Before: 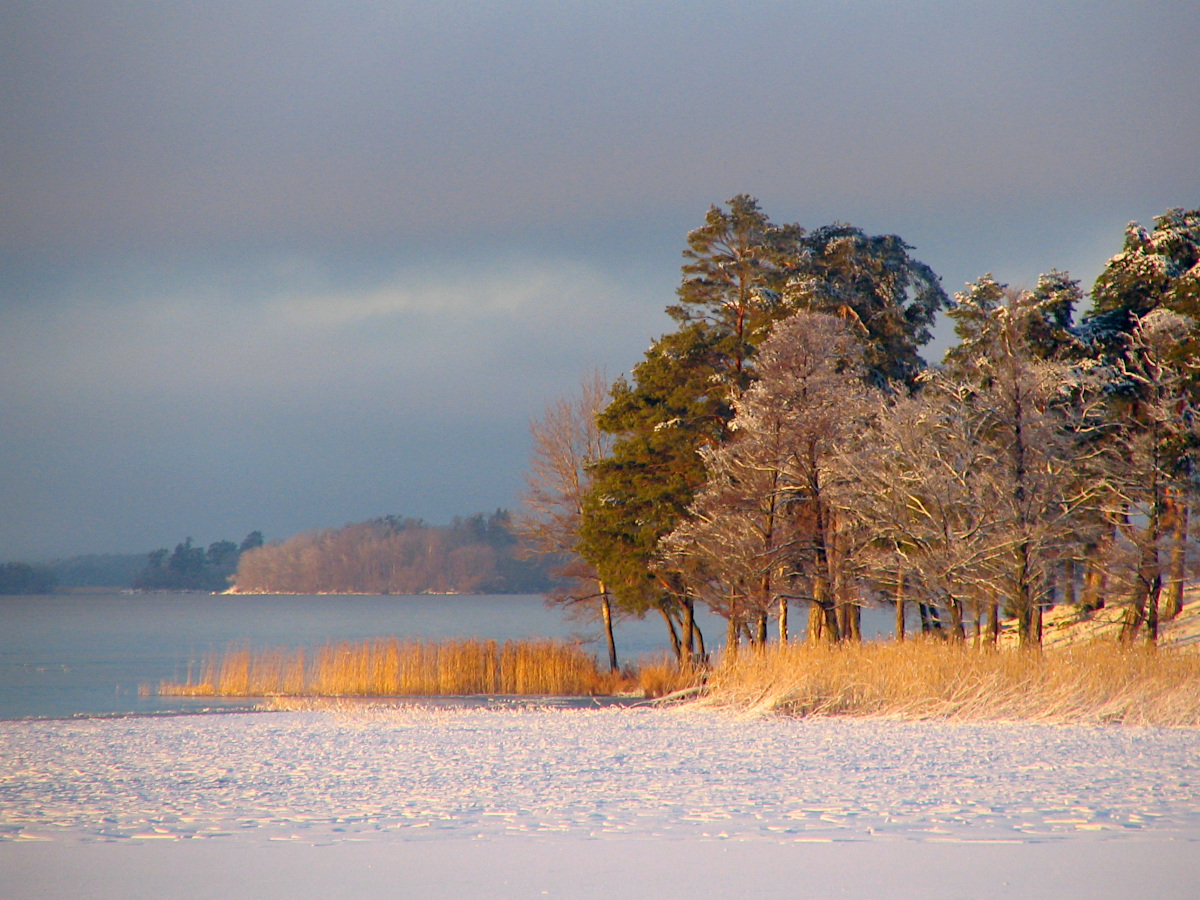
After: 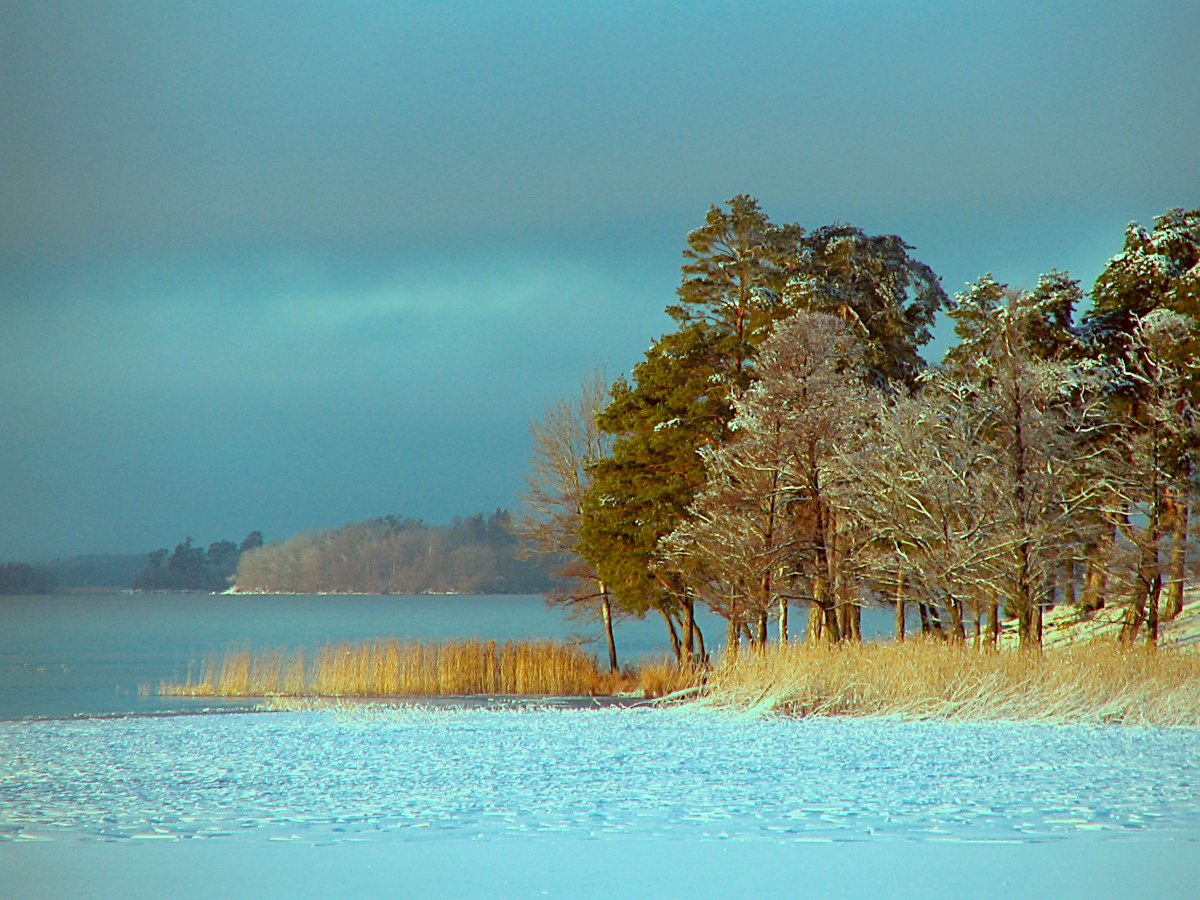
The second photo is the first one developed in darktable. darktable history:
color balance rgb: shadows lift › chroma 7.23%, shadows lift › hue 246.48°, highlights gain › chroma 5.38%, highlights gain › hue 196.93°, white fulcrum 1 EV
color correction: highlights a* -14.62, highlights b* -16.22, shadows a* 10.12, shadows b* 29.4
sharpen: on, module defaults
